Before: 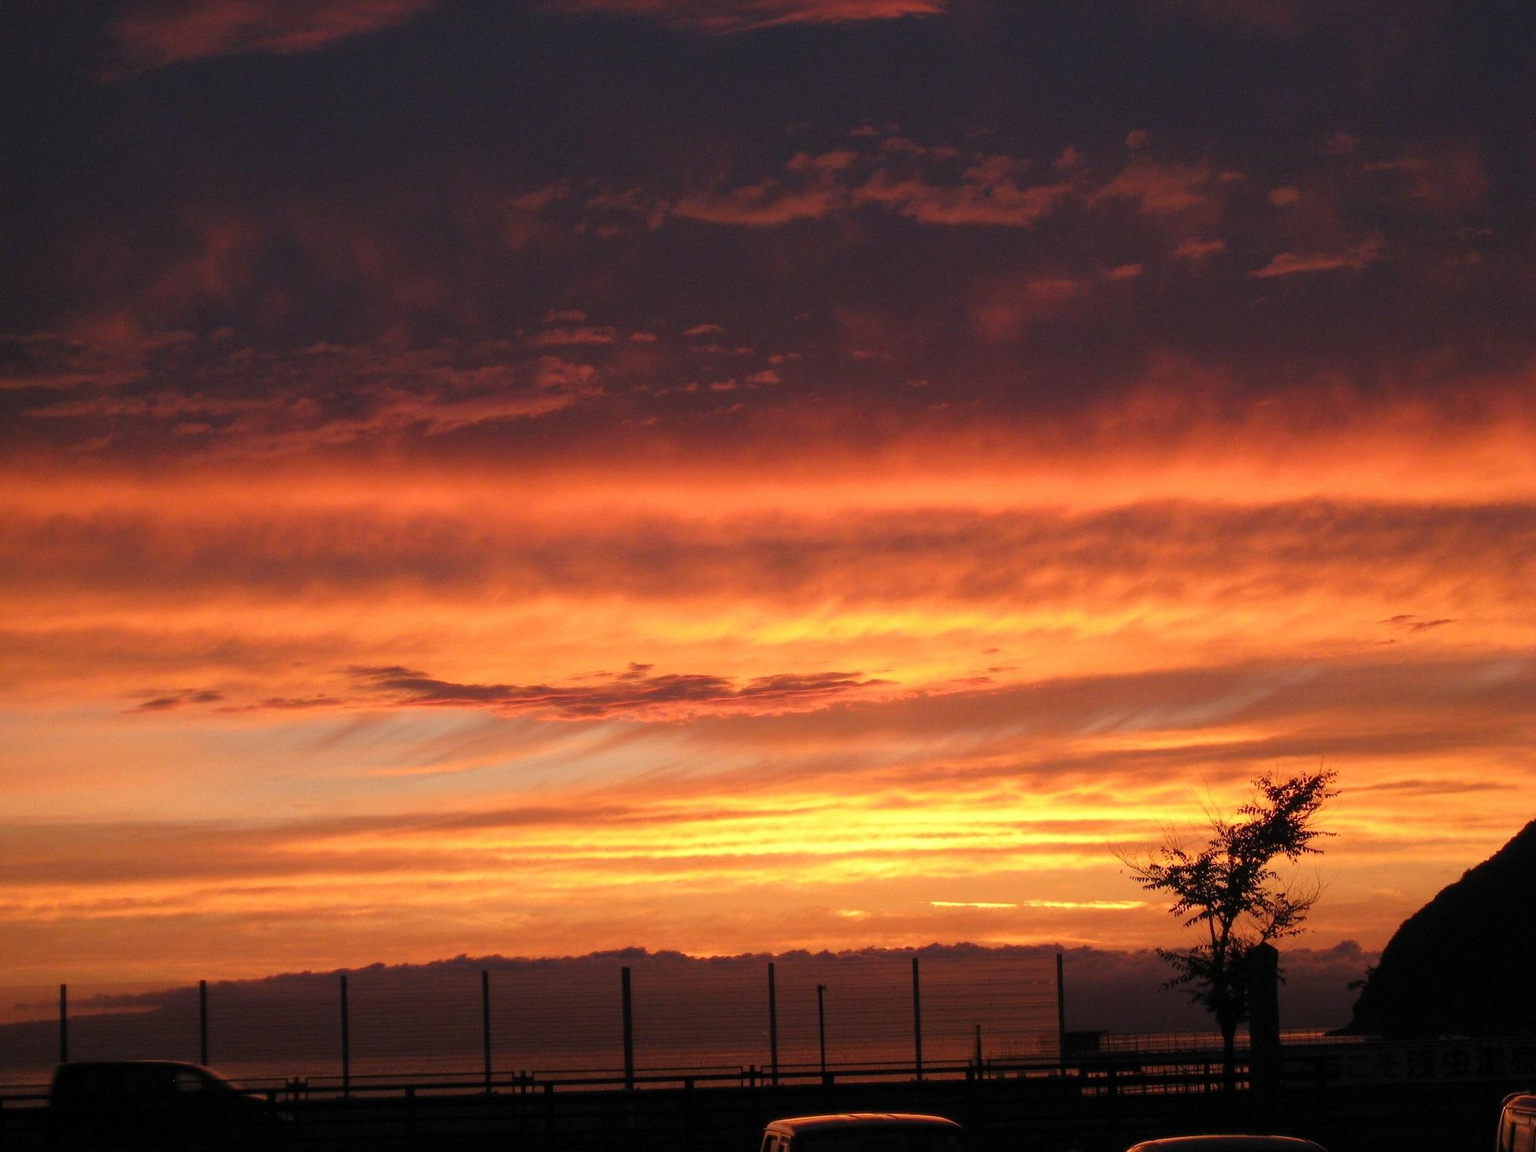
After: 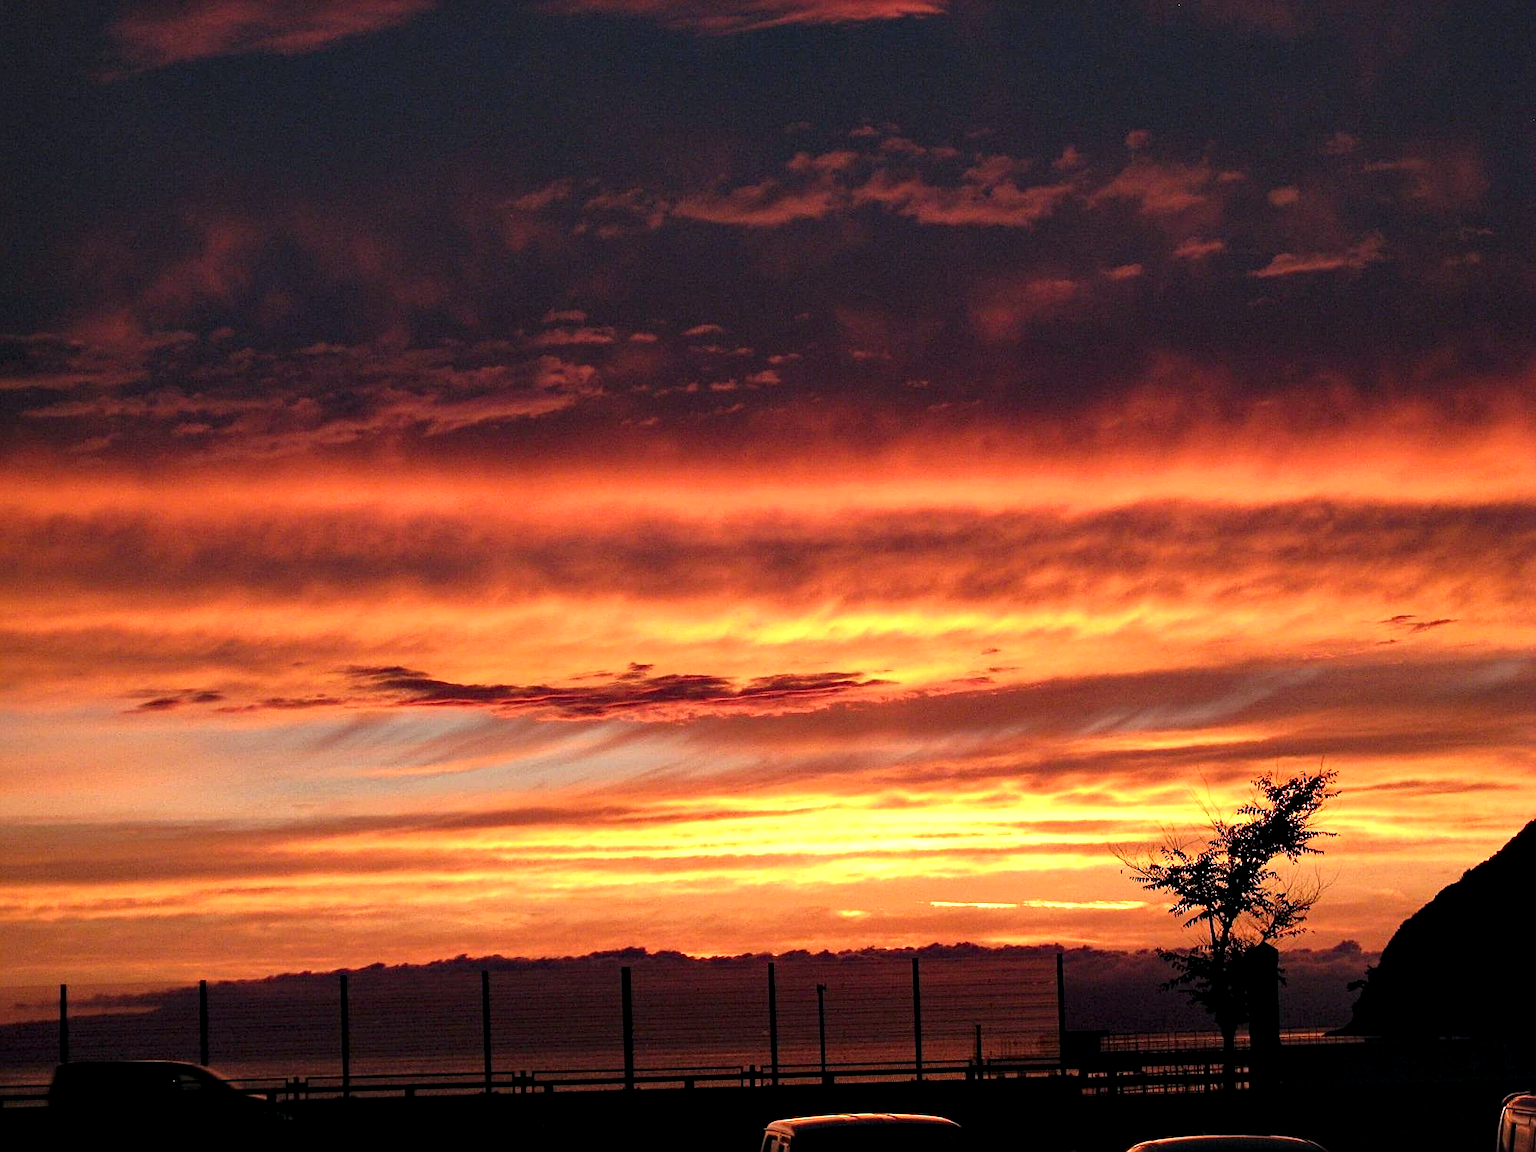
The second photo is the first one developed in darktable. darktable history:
contrast equalizer: octaves 7, y [[0.6 ×6], [0.55 ×6], [0 ×6], [0 ×6], [0 ×6]]
haze removal: compatibility mode true, adaptive false
sharpen: on, module defaults
